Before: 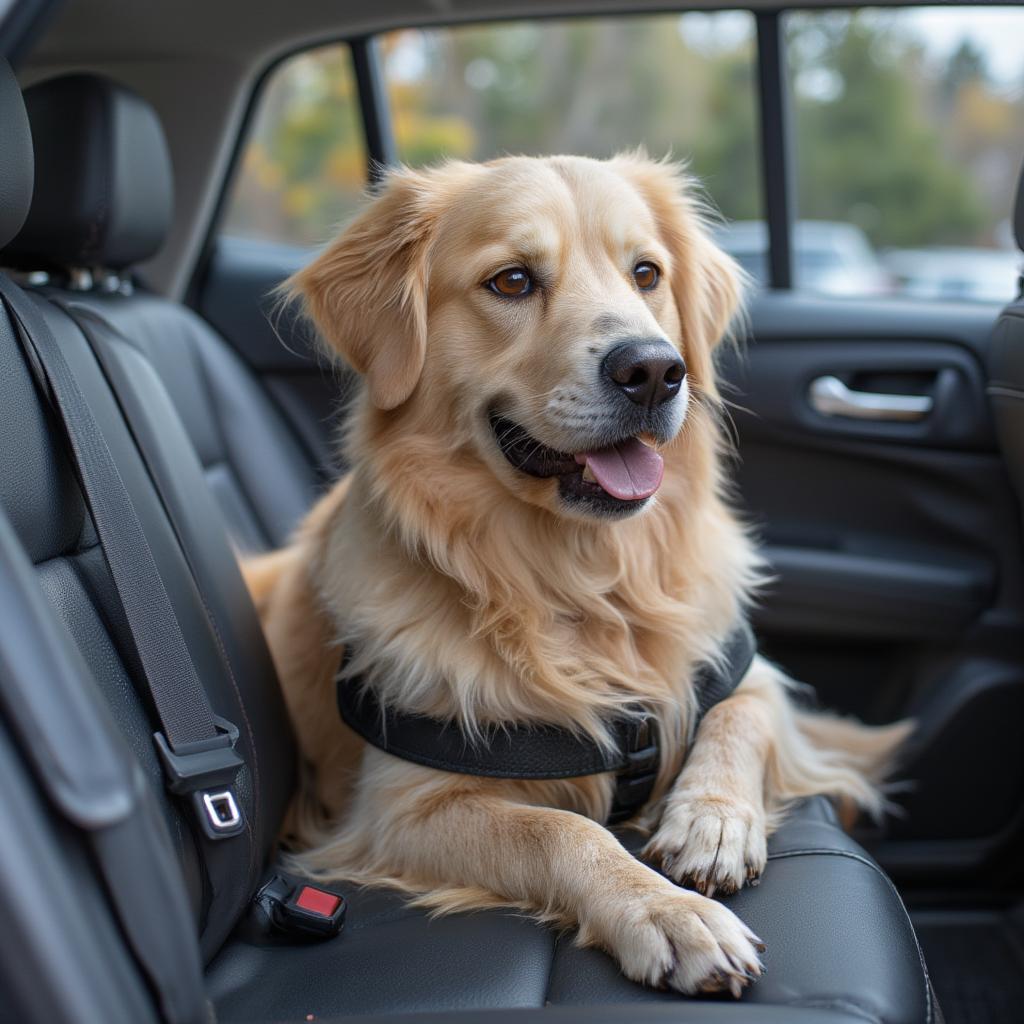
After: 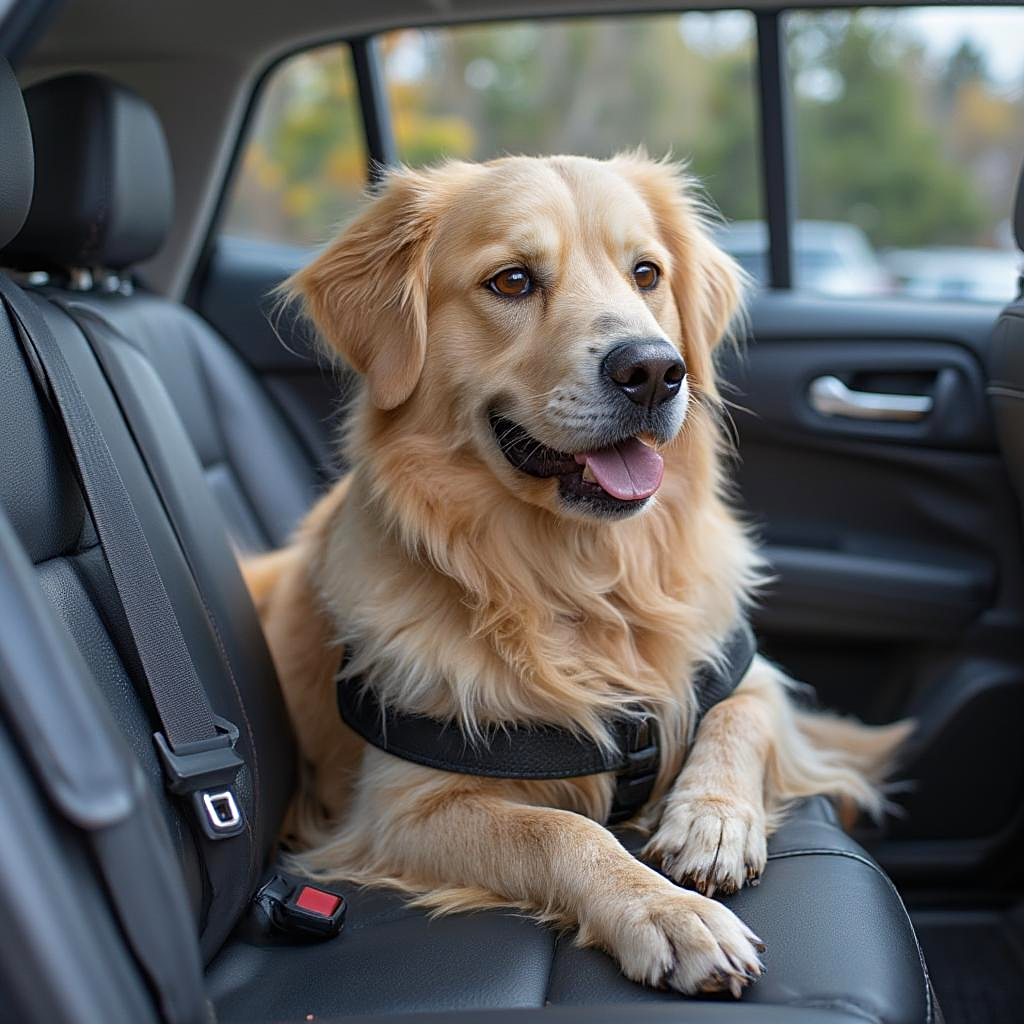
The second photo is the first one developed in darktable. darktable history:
sharpen: on, module defaults
color correction: highlights b* 0.022, saturation 1.12
